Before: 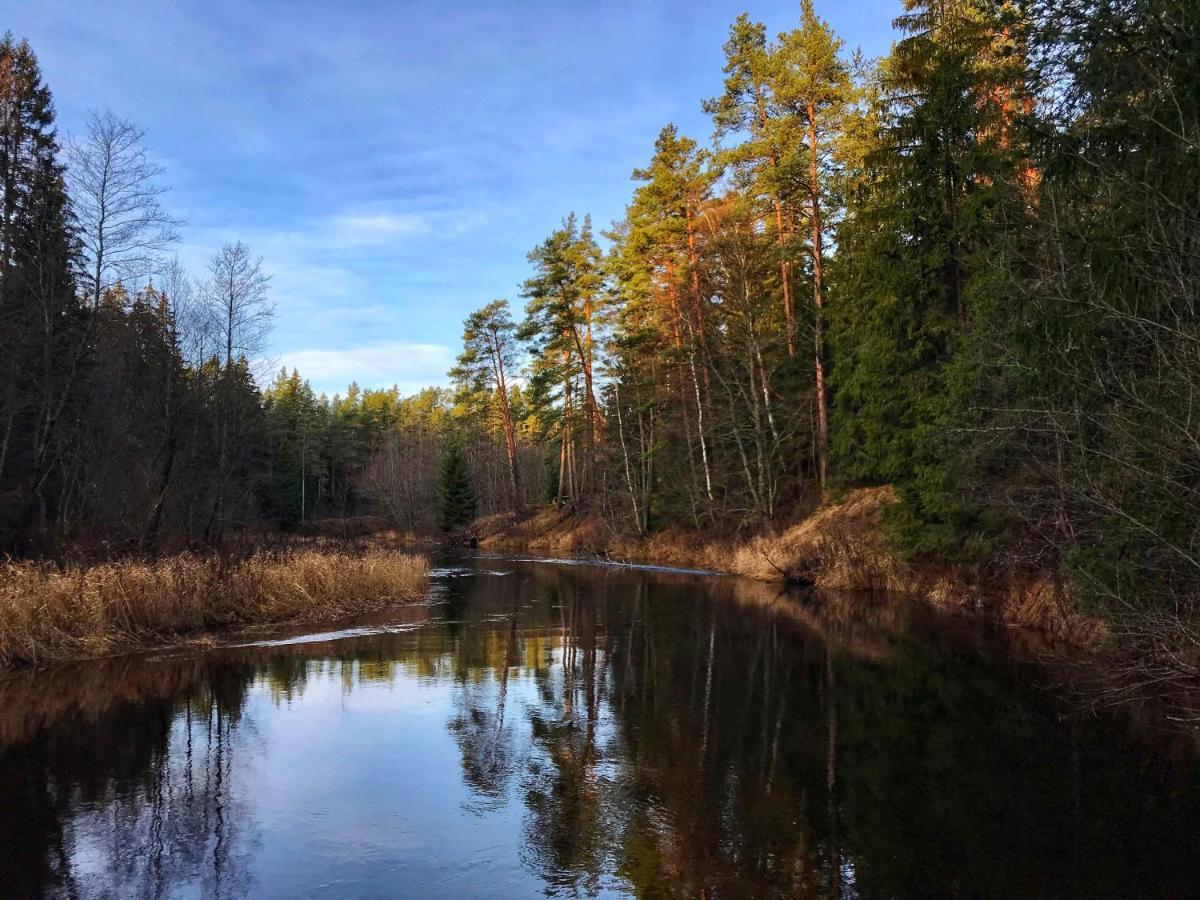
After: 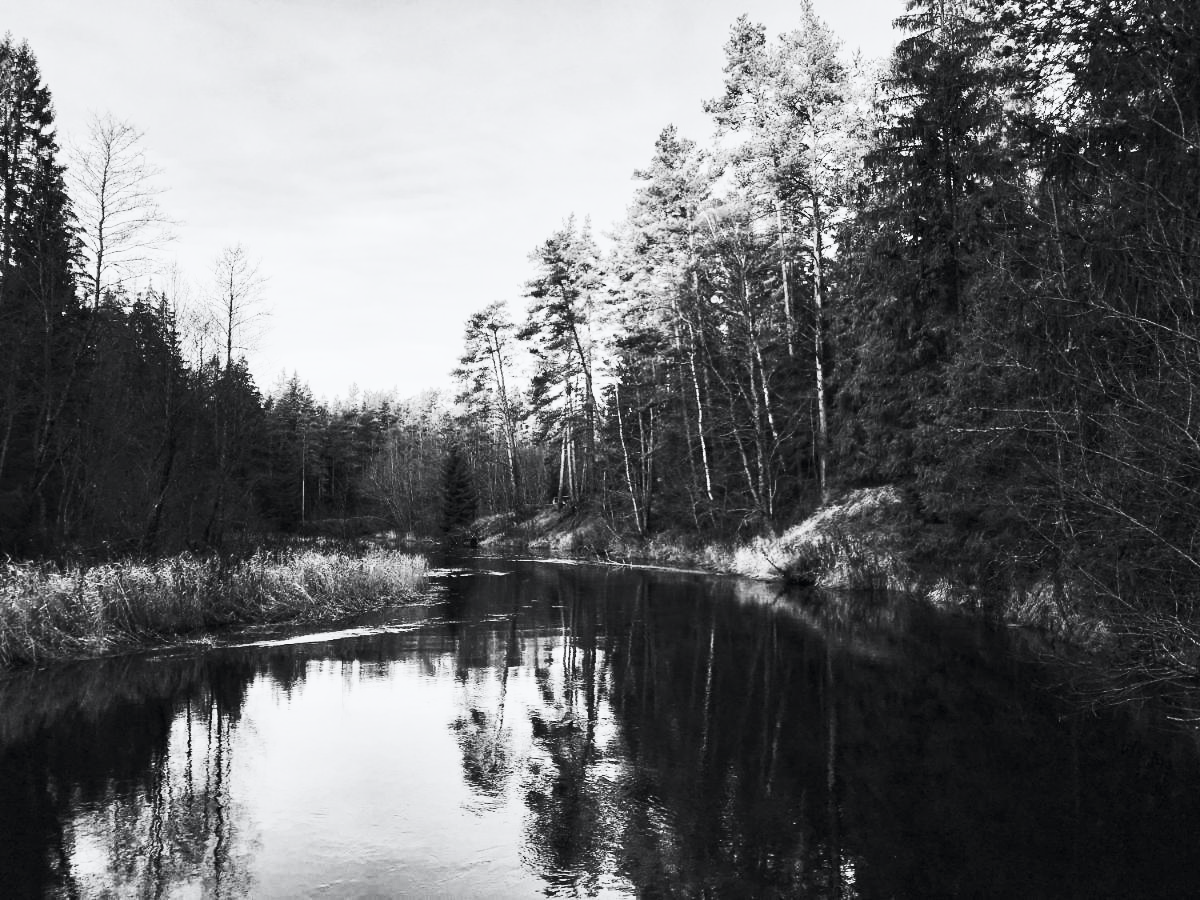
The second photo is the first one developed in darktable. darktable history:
tone curve: curves: ch0 [(0, 0) (0.051, 0.03) (0.096, 0.071) (0.251, 0.234) (0.461, 0.515) (0.605, 0.692) (0.761, 0.824) (0.881, 0.907) (1, 0.984)]; ch1 [(0, 0) (0.1, 0.038) (0.318, 0.243) (0.399, 0.351) (0.478, 0.469) (0.499, 0.499) (0.534, 0.541) (0.567, 0.592) (0.601, 0.629) (0.666, 0.7) (1, 1)]; ch2 [(0, 0) (0.453, 0.45) (0.479, 0.483) (0.504, 0.499) (0.52, 0.519) (0.541, 0.559) (0.601, 0.622) (0.824, 0.815) (1, 1)], color space Lab, independent channels, preserve colors none
contrast brightness saturation: contrast 0.544, brightness 0.477, saturation -0.987
